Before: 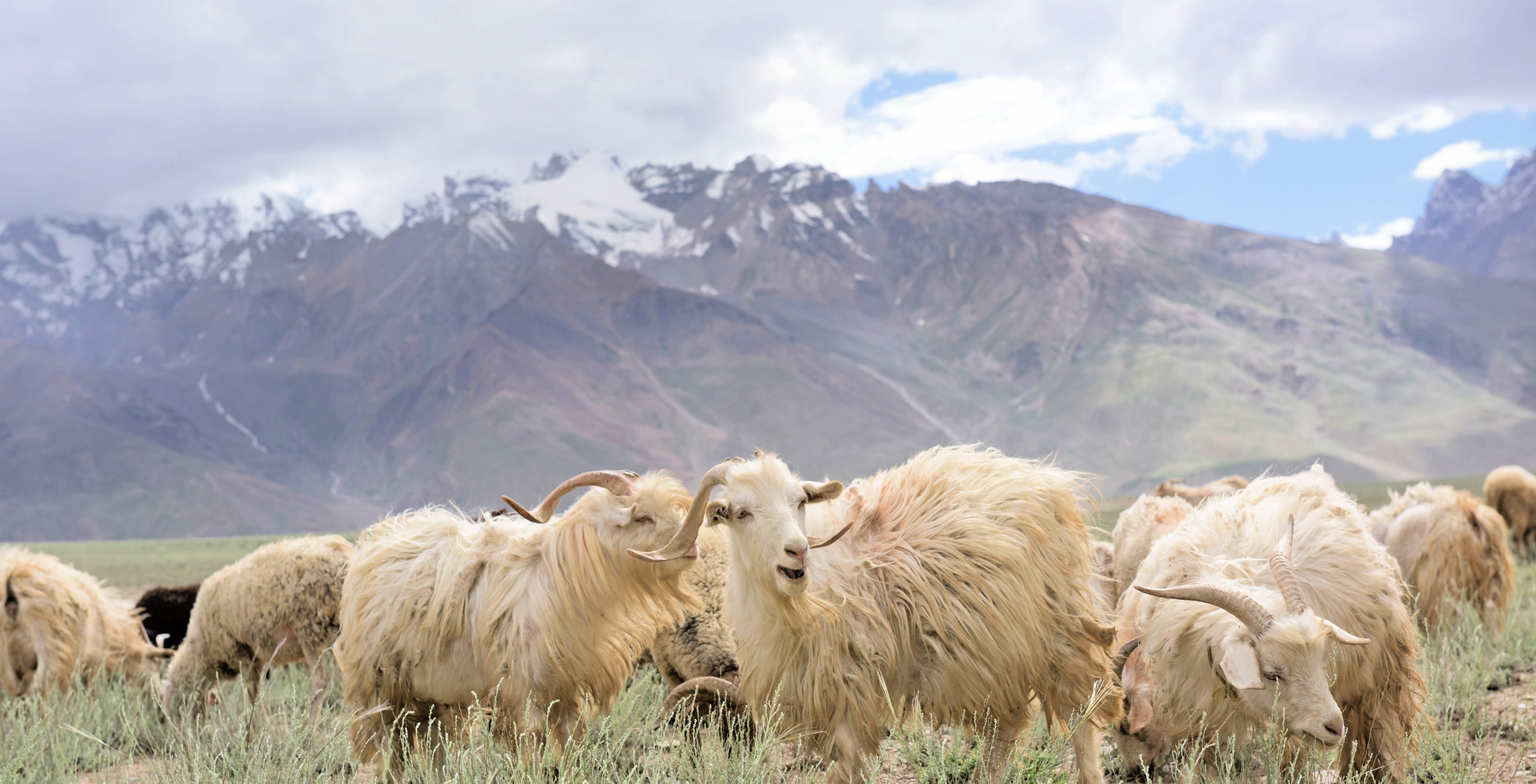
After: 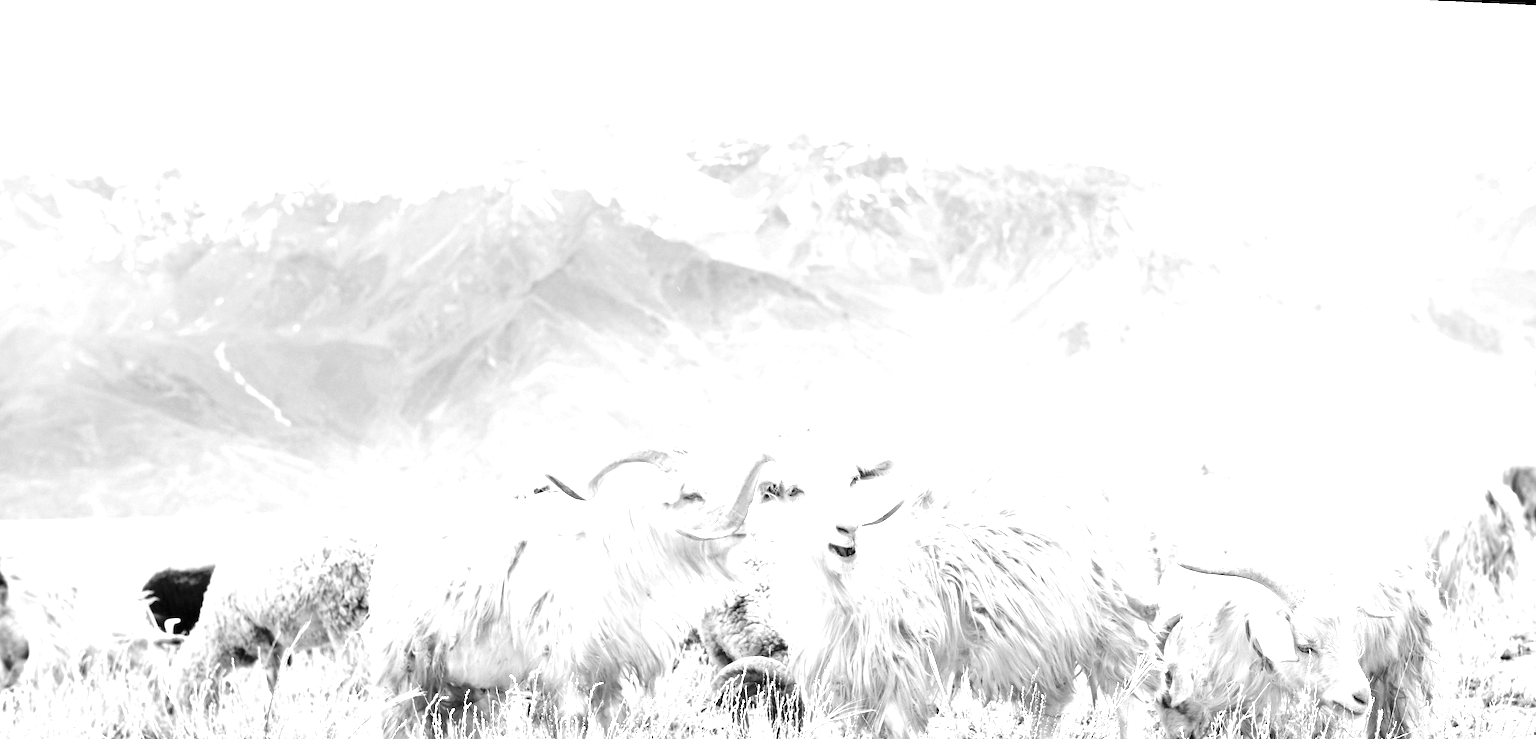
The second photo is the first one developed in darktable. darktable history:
monochrome: on, module defaults
crop and rotate: left 0.126%
exposure: black level correction 0, exposure 1.741 EV, compensate exposure bias true, compensate highlight preservation false
rotate and perspective: rotation 0.679°, lens shift (horizontal) 0.136, crop left 0.009, crop right 0.991, crop top 0.078, crop bottom 0.95
